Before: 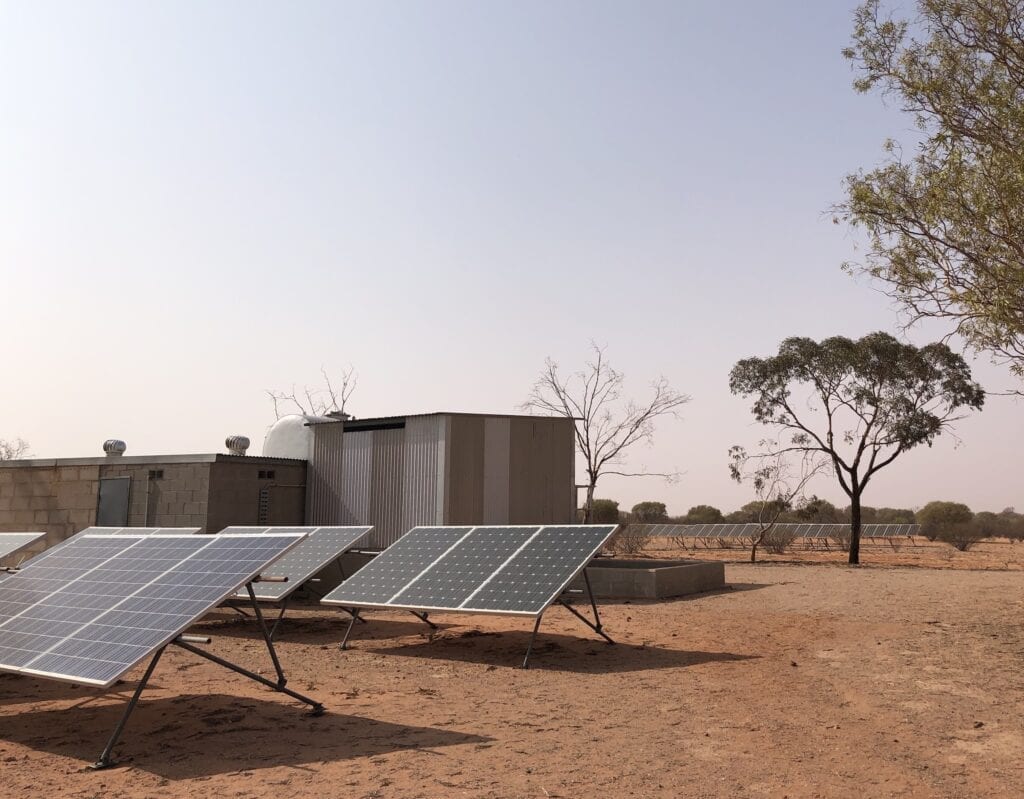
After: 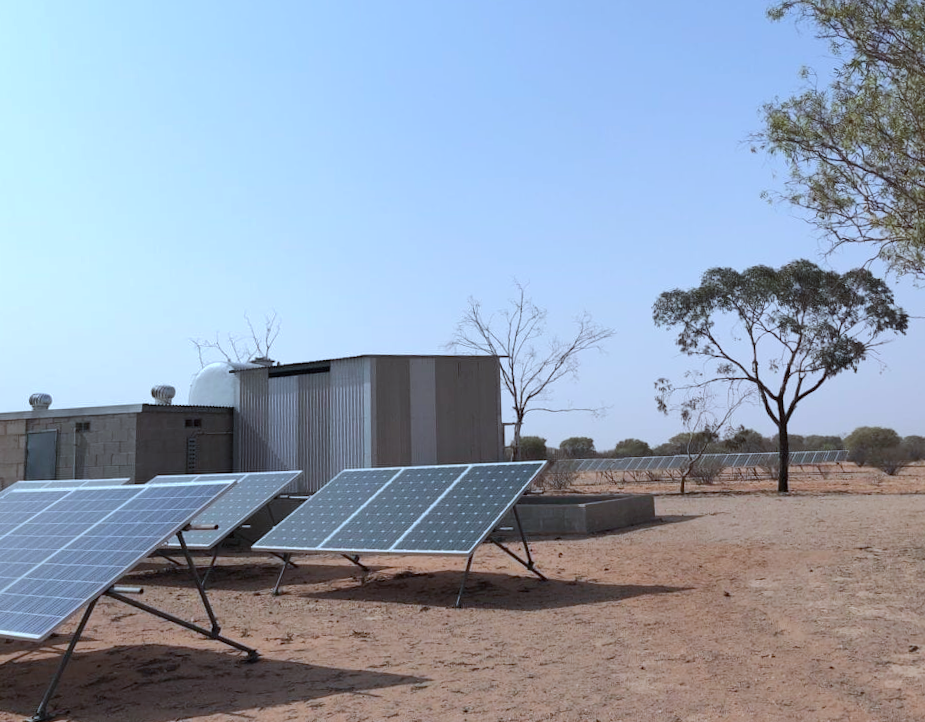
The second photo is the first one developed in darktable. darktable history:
color calibration: x 0.396, y 0.386, temperature 3669 K
base curve: curves: ch0 [(0, 0) (0.235, 0.266) (0.503, 0.496) (0.786, 0.72) (1, 1)]
crop and rotate: angle 1.96°, left 5.673%, top 5.673%
